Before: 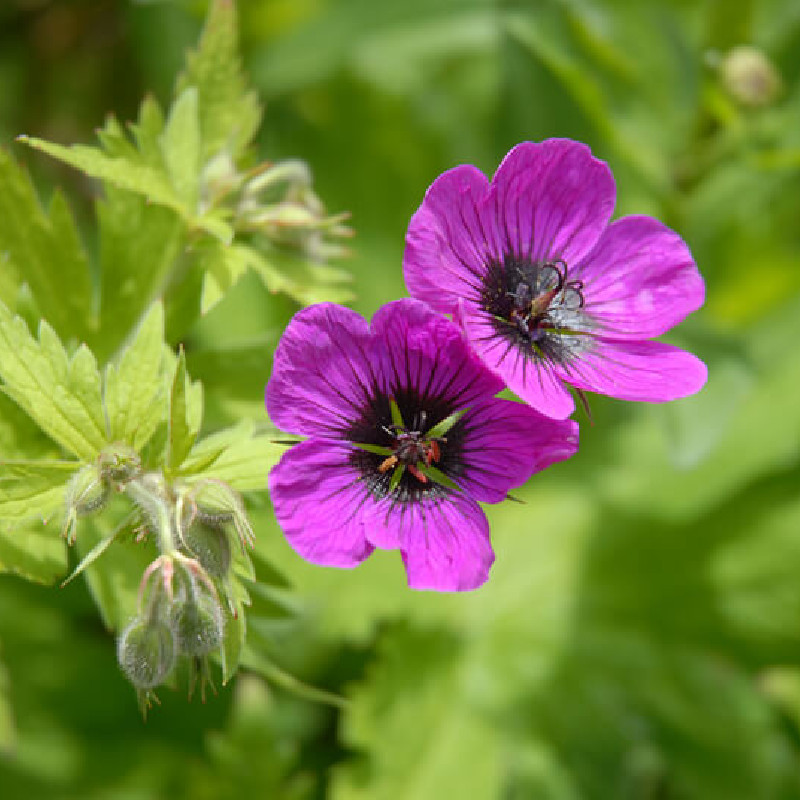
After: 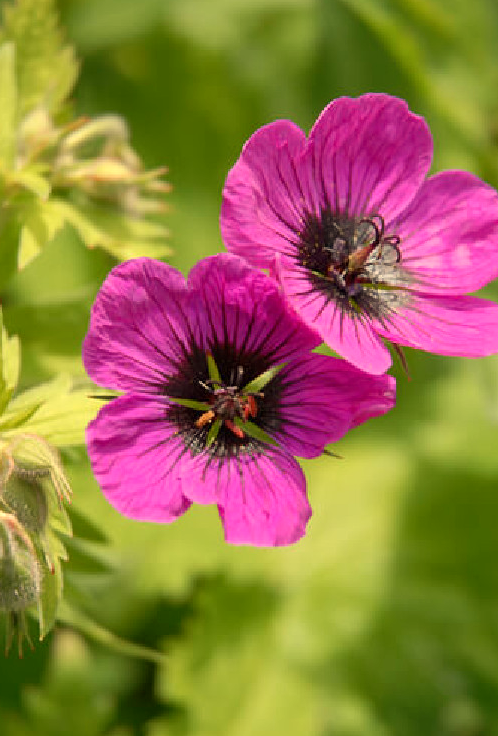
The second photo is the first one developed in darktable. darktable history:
crop and rotate: left 22.918%, top 5.629%, right 14.711%, bottom 2.247%
local contrast: mode bilateral grid, contrast 20, coarseness 50, detail 120%, midtone range 0.2
white balance: red 1.138, green 0.996, blue 0.812
